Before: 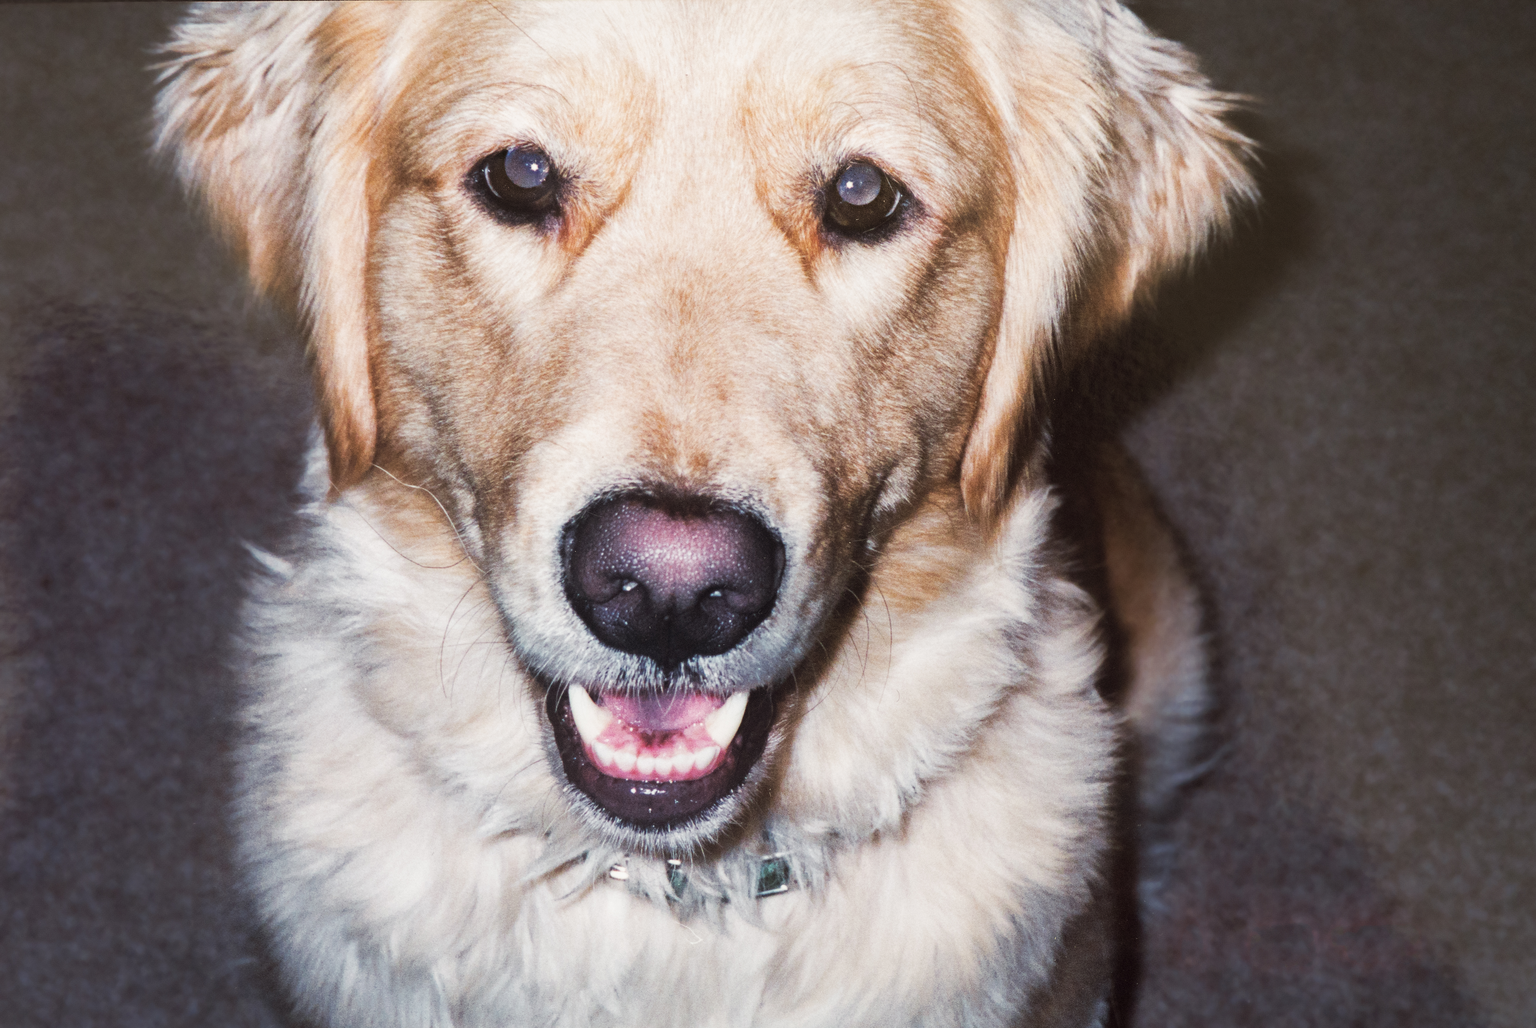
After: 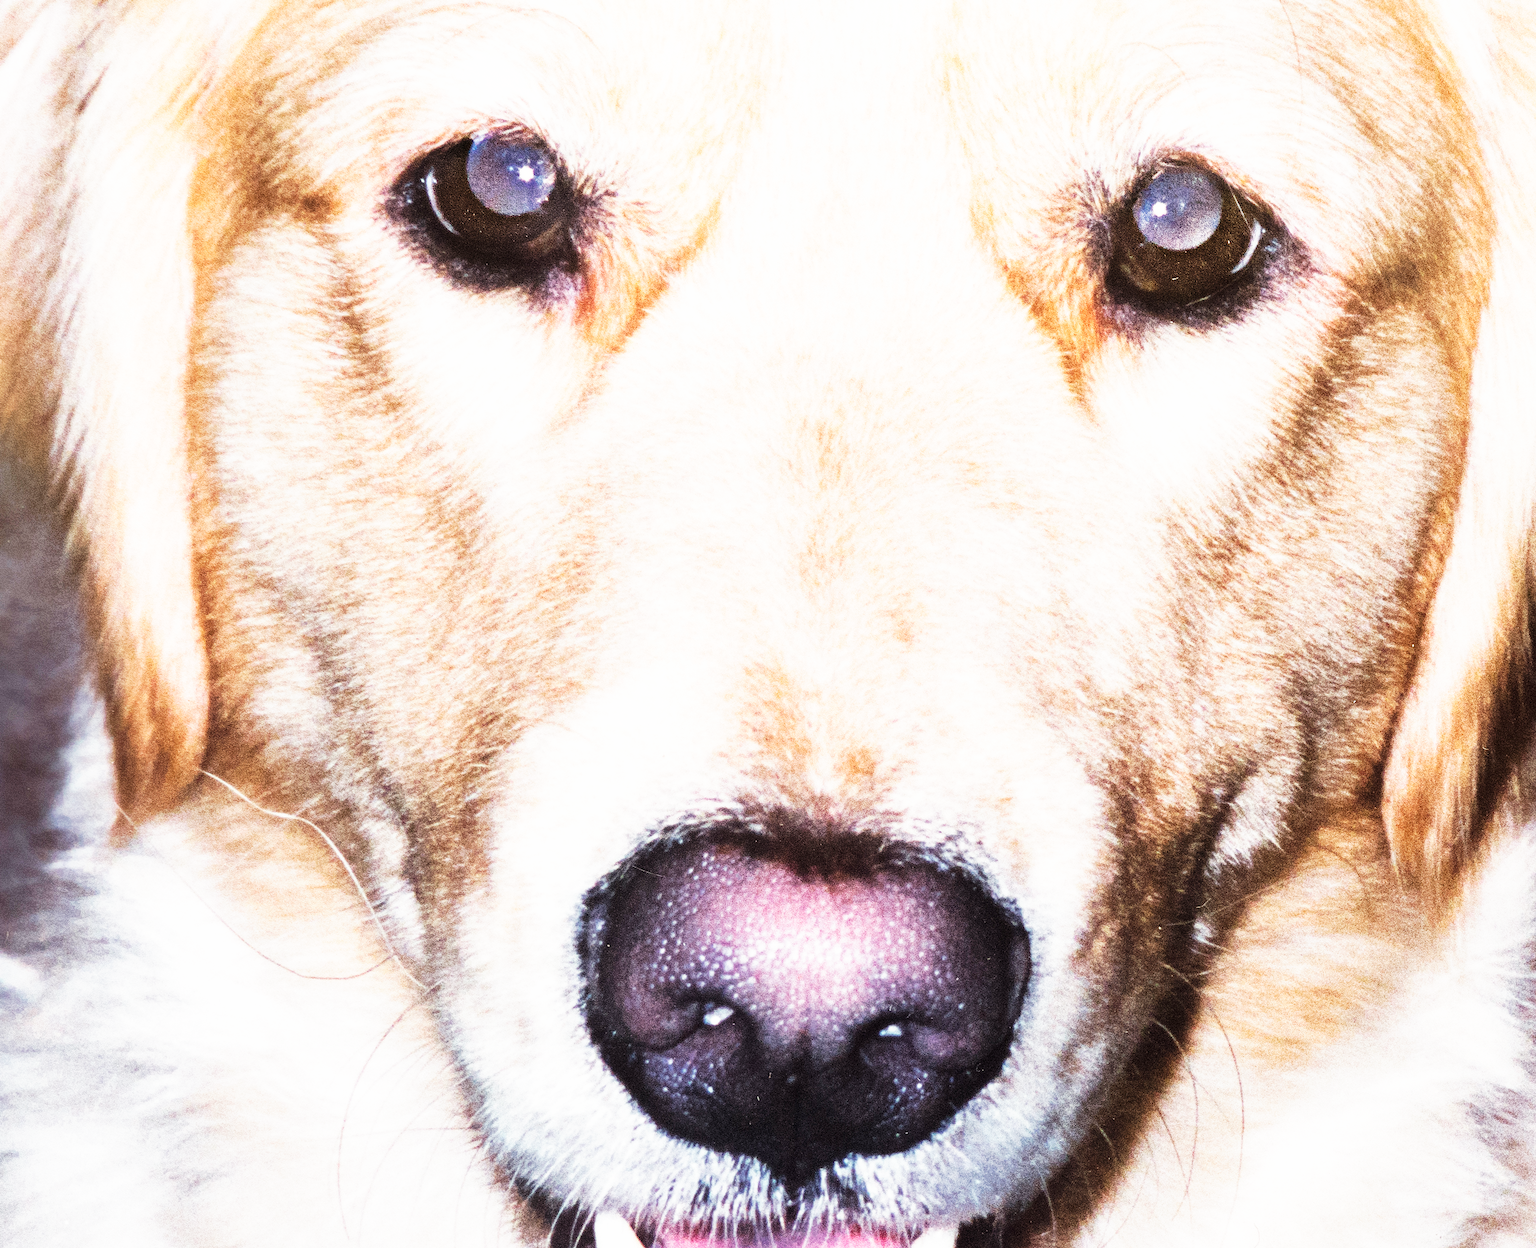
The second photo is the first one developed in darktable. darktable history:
crop: left 17.761%, top 7.879%, right 32.445%, bottom 31.666%
base curve: curves: ch0 [(0, 0) (0.007, 0.004) (0.027, 0.03) (0.046, 0.07) (0.207, 0.54) (0.442, 0.872) (0.673, 0.972) (1, 1)], preserve colors none
